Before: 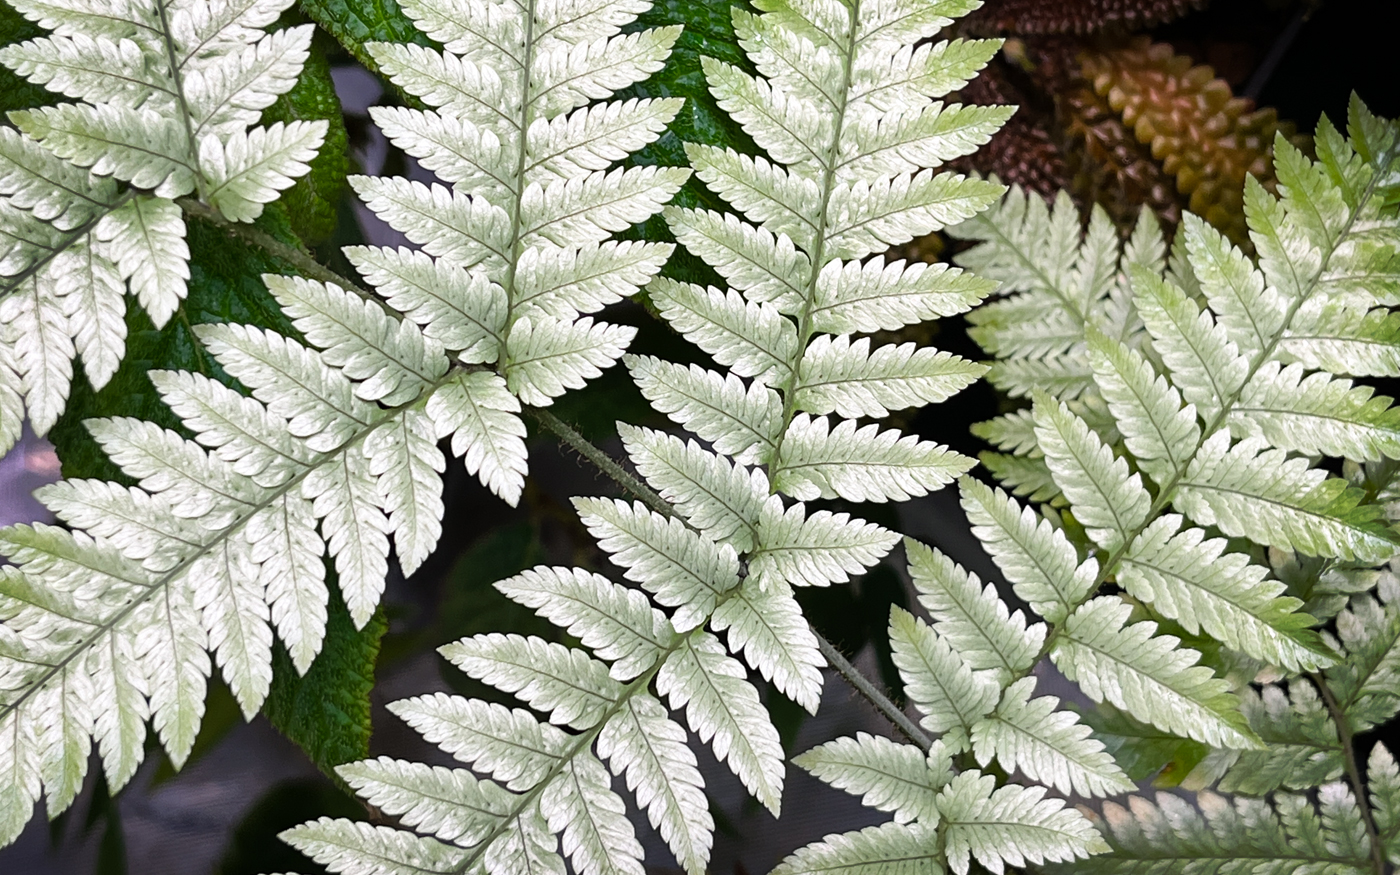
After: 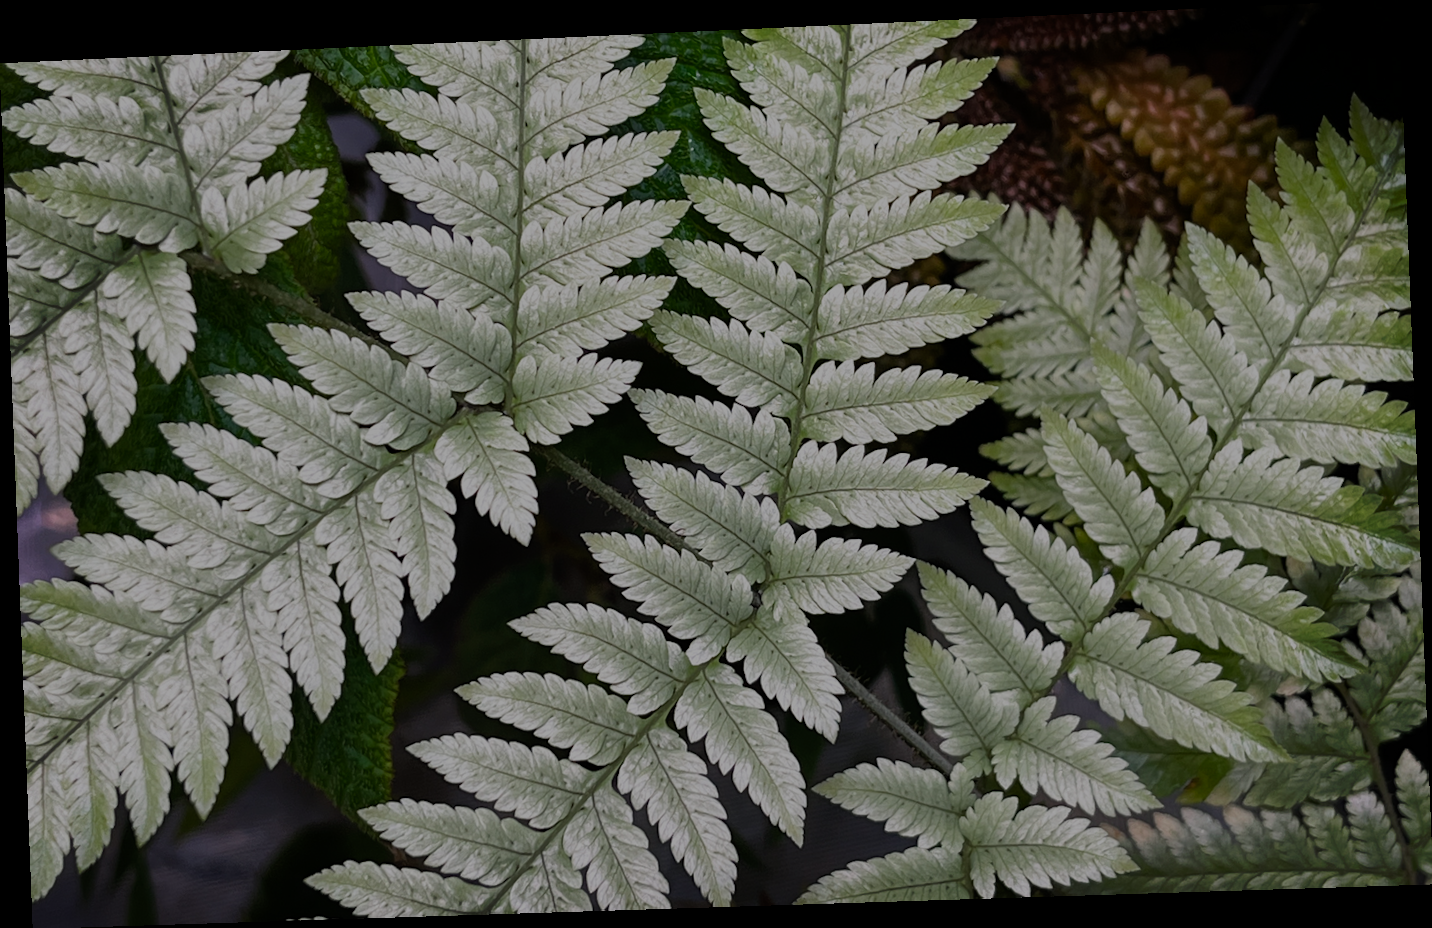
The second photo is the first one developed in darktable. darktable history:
rotate and perspective: rotation -2.22°, lens shift (horizontal) -0.022, automatic cropping off
exposure: exposure -1.468 EV, compensate highlight preservation false
